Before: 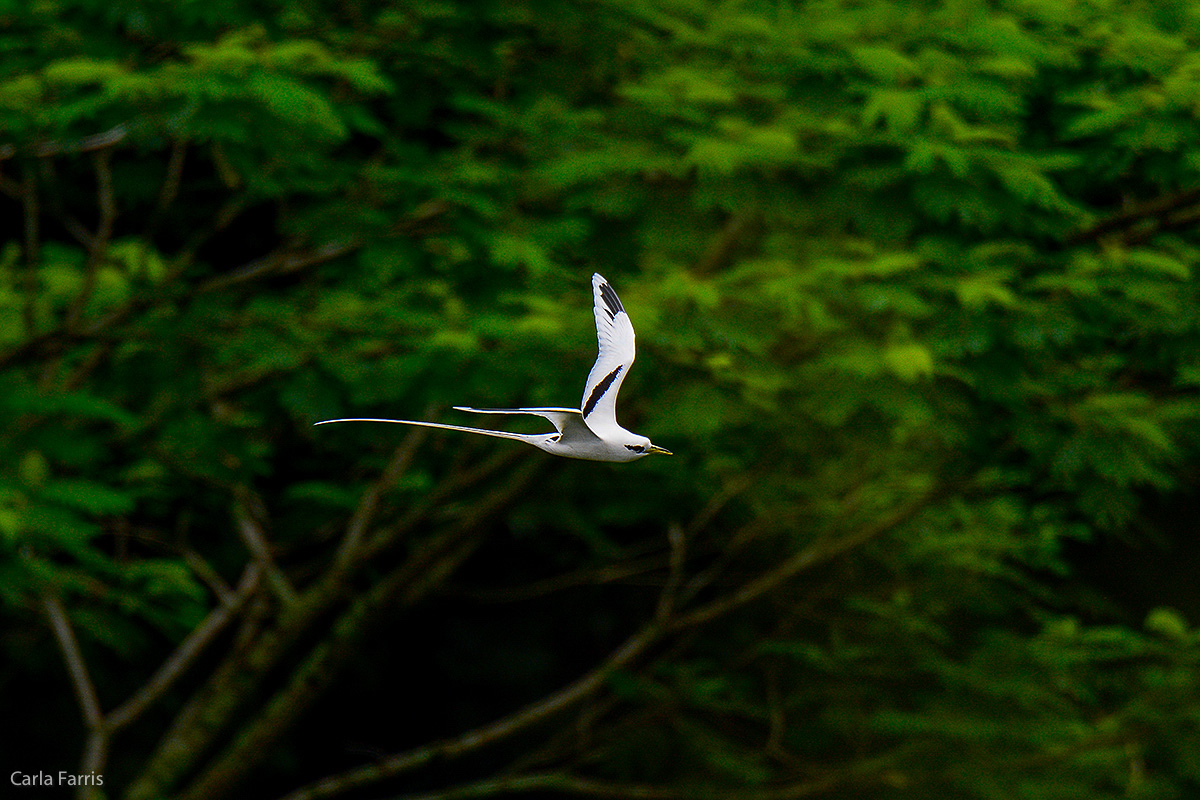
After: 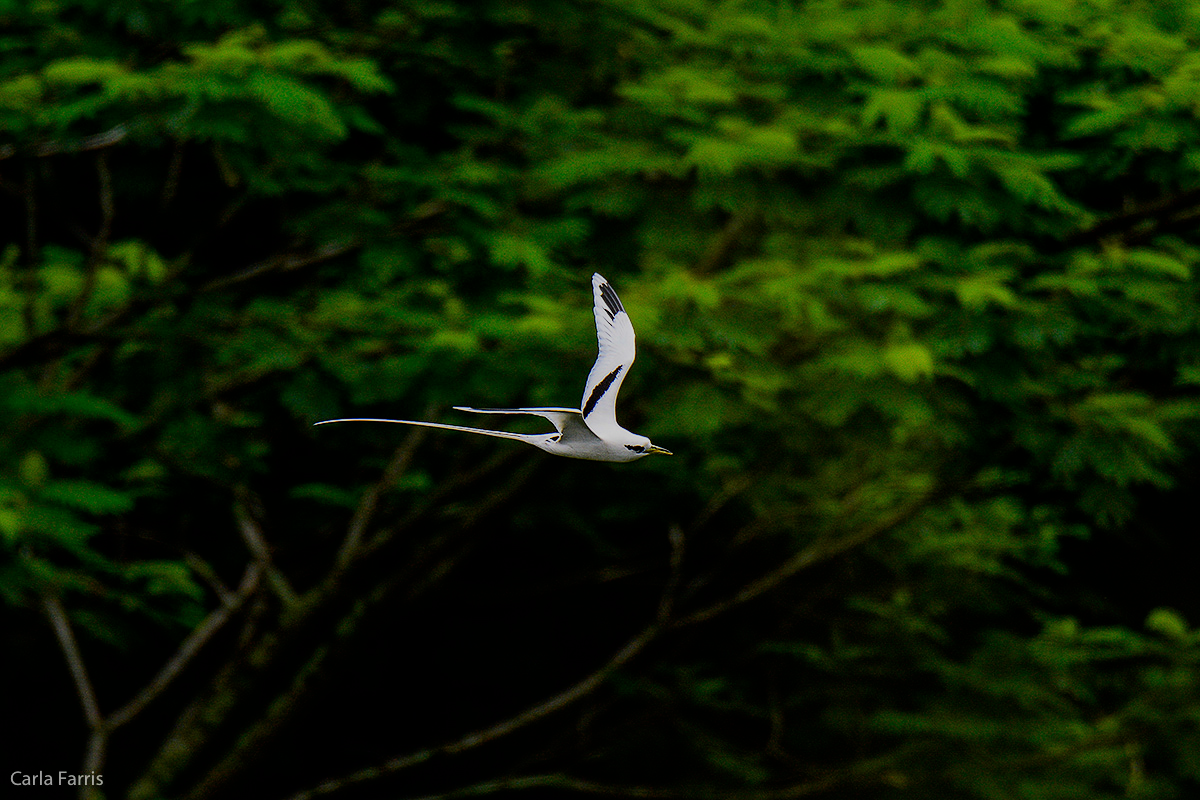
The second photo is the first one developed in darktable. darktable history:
filmic rgb: black relative exposure -7.43 EV, white relative exposure 4.87 EV, threshold 5.95 EV, hardness 3.4, iterations of high-quality reconstruction 0, enable highlight reconstruction true
